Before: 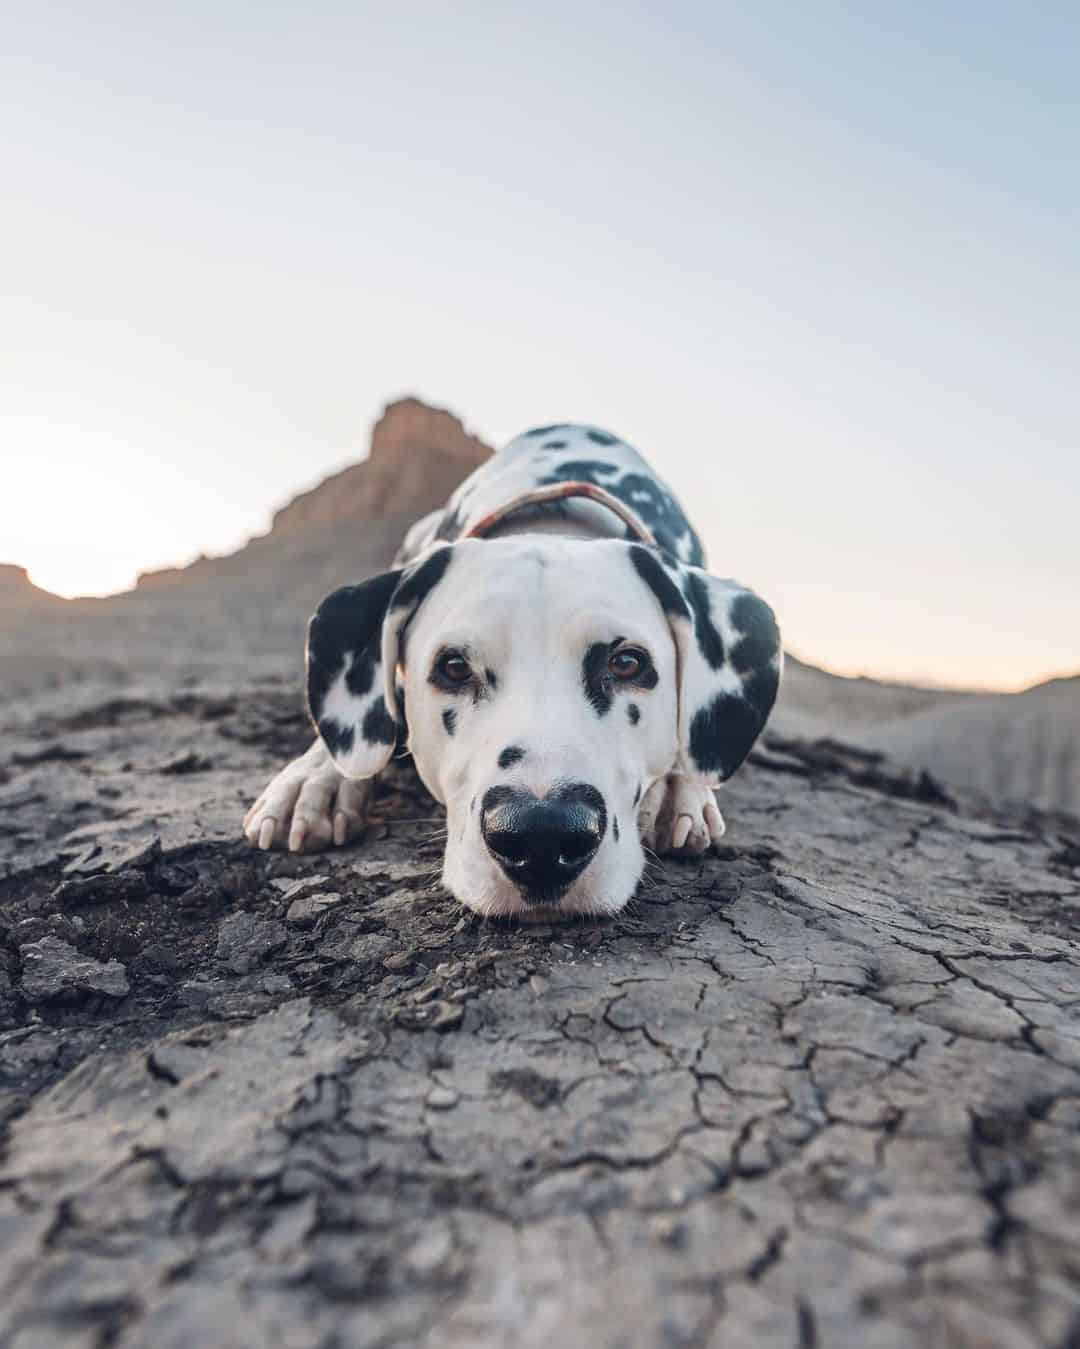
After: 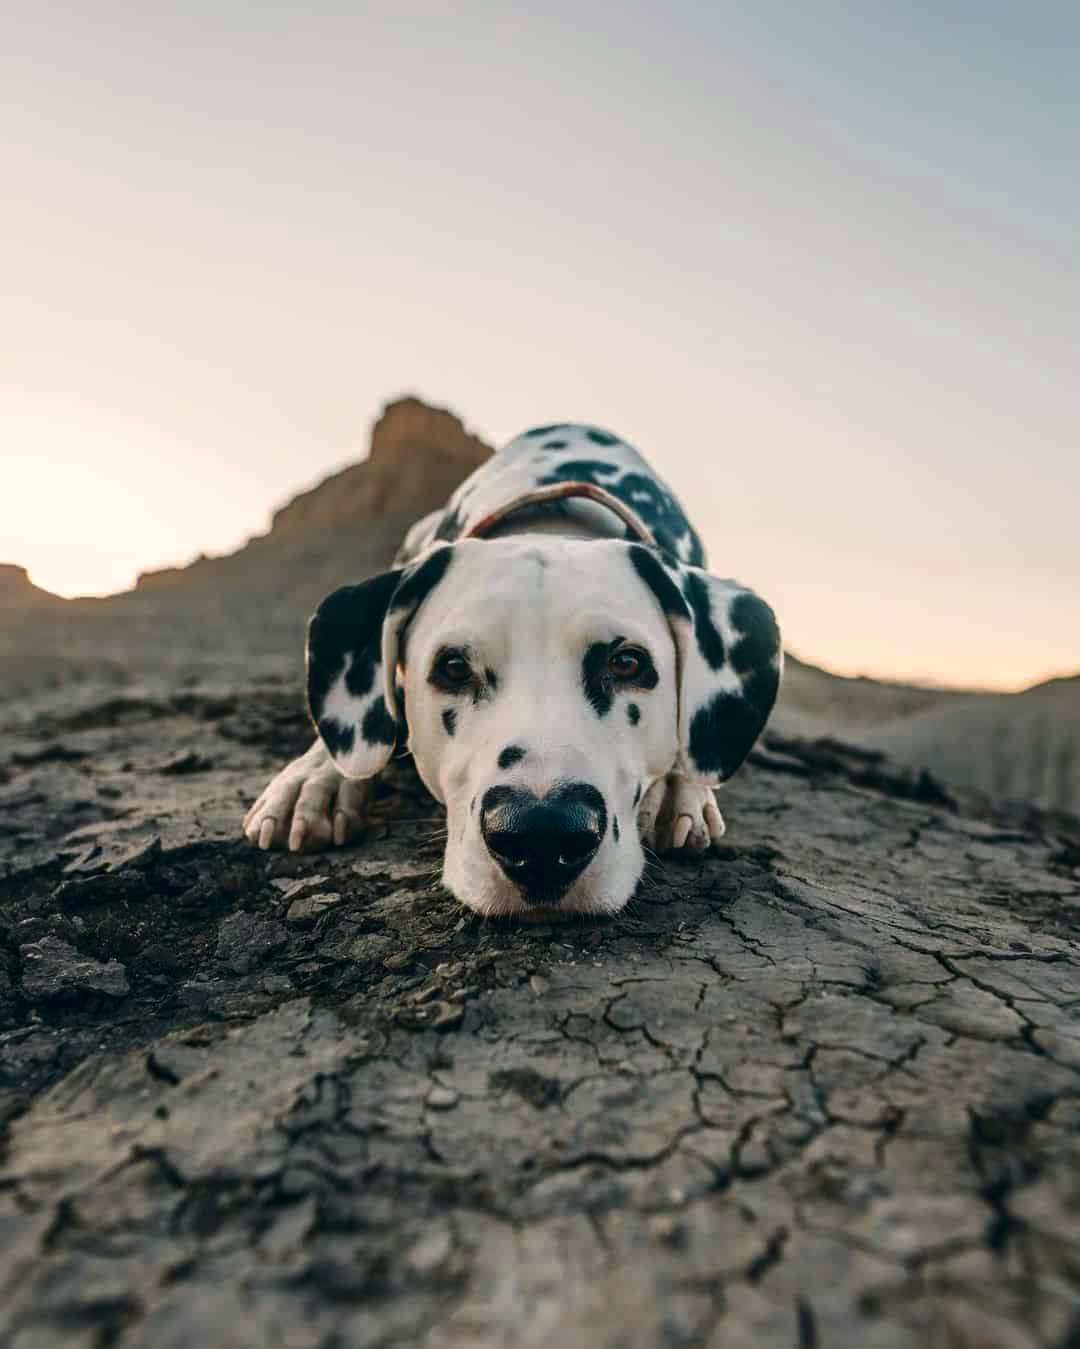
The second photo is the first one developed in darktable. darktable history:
color correction: highlights a* 4.02, highlights b* 4.98, shadows a* -7.55, shadows b* 4.98
contrast brightness saturation: brightness -0.25, saturation 0.2
white balance: red 1.009, blue 0.985
